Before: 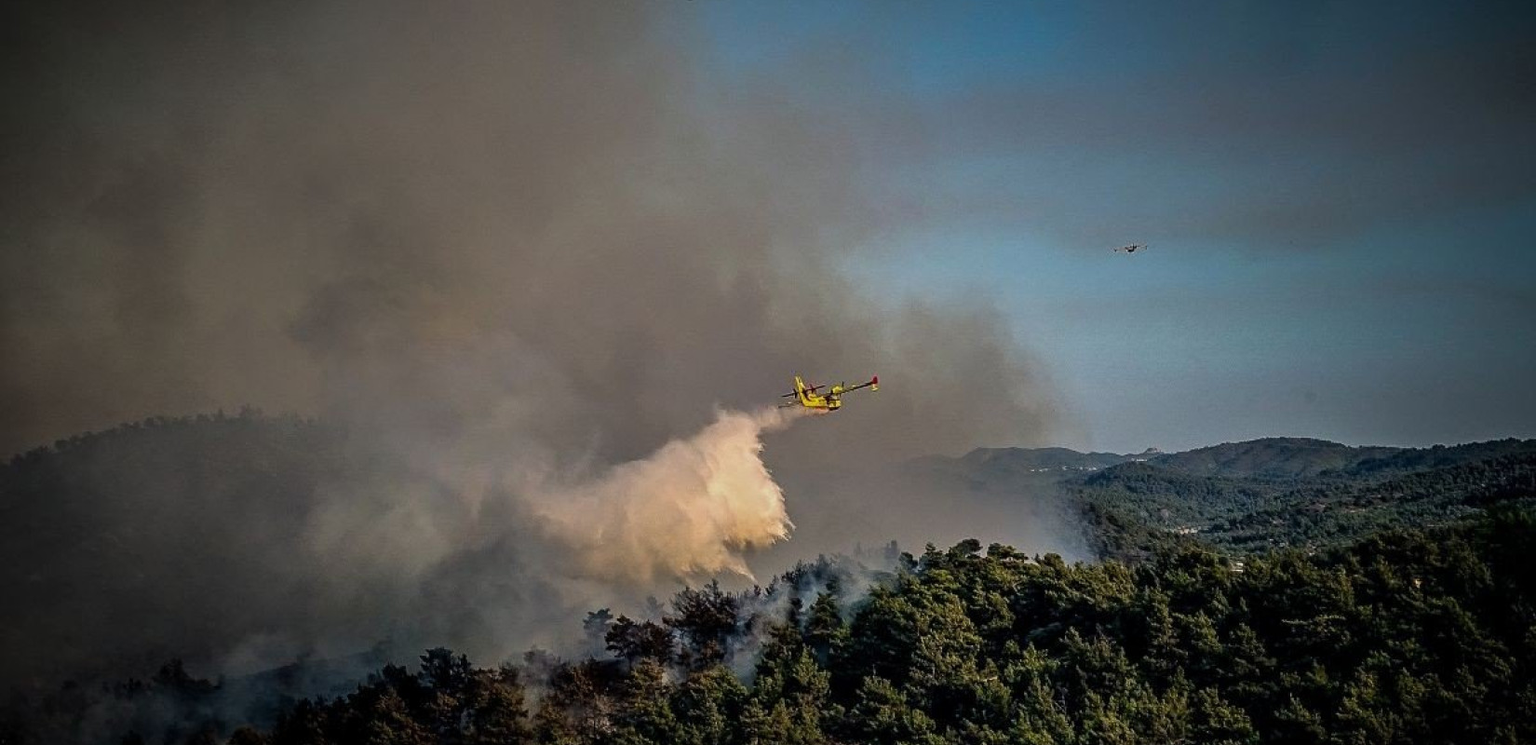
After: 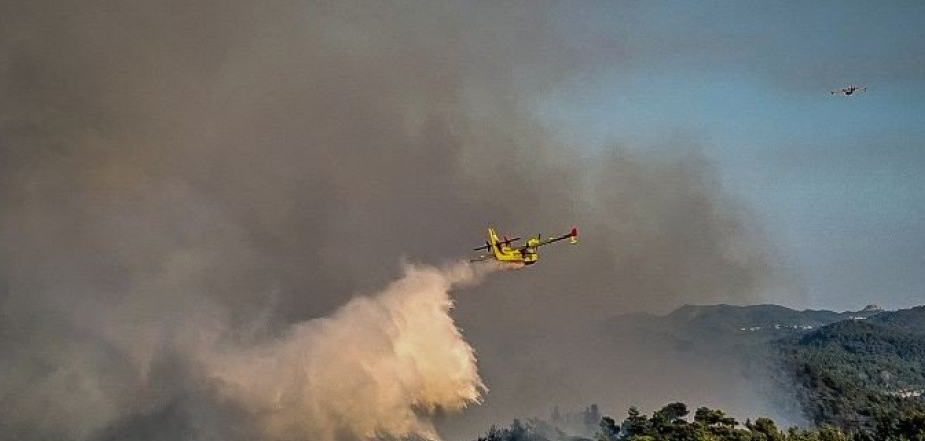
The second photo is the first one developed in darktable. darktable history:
crop and rotate: left 22.192%, top 22.099%, right 21.719%, bottom 22.769%
